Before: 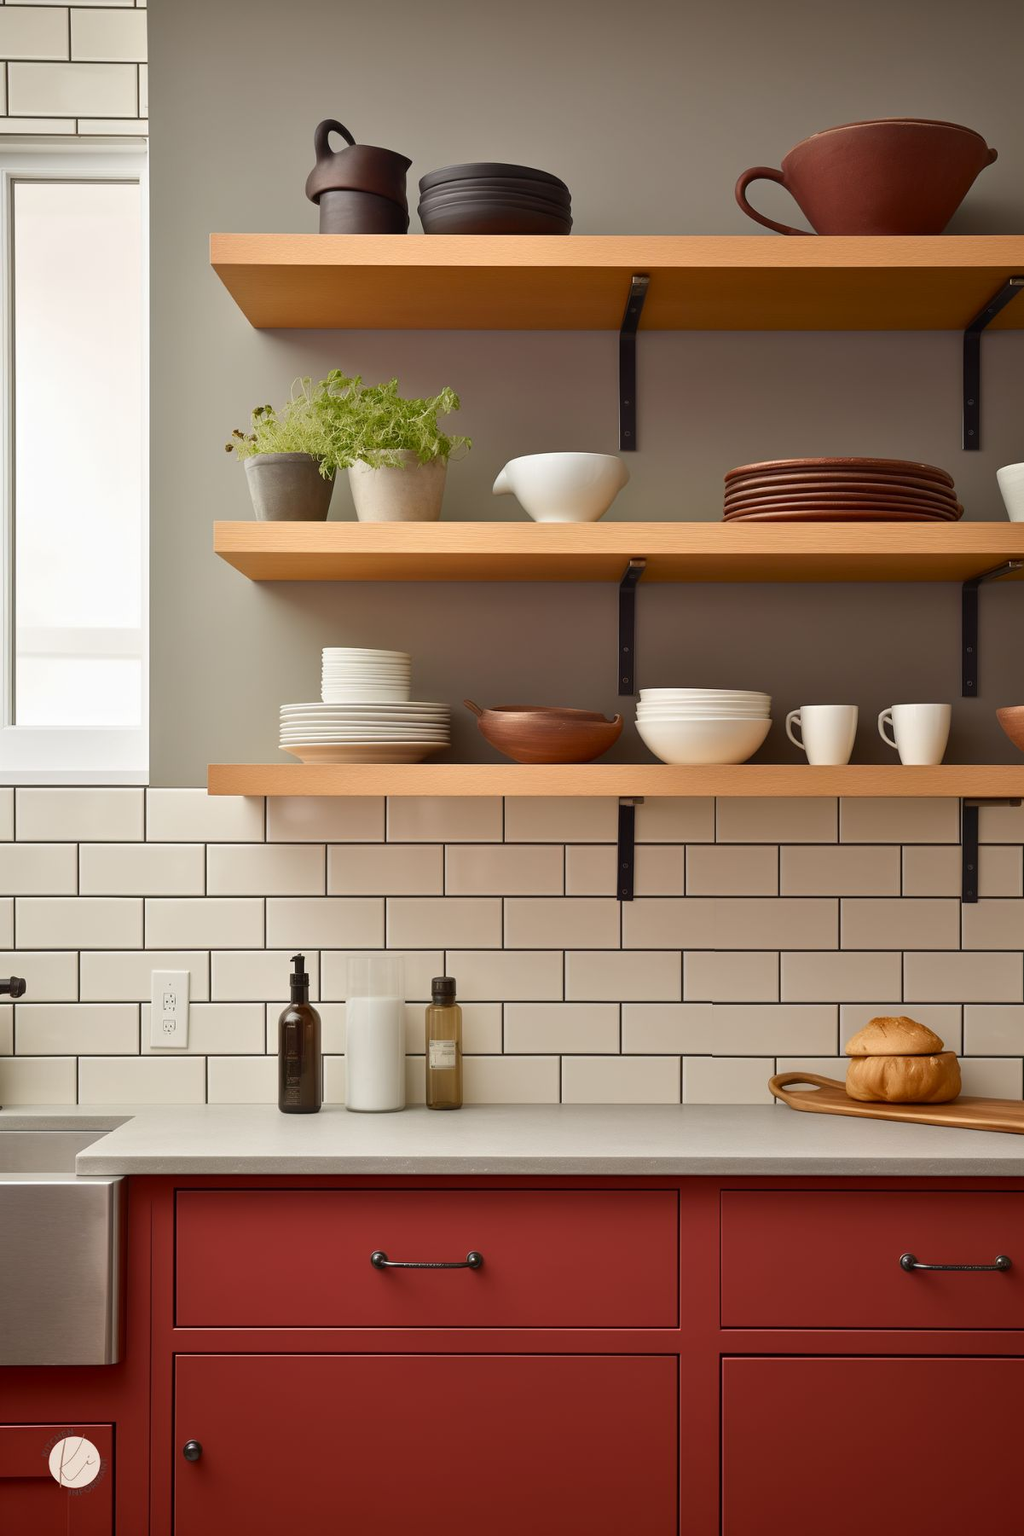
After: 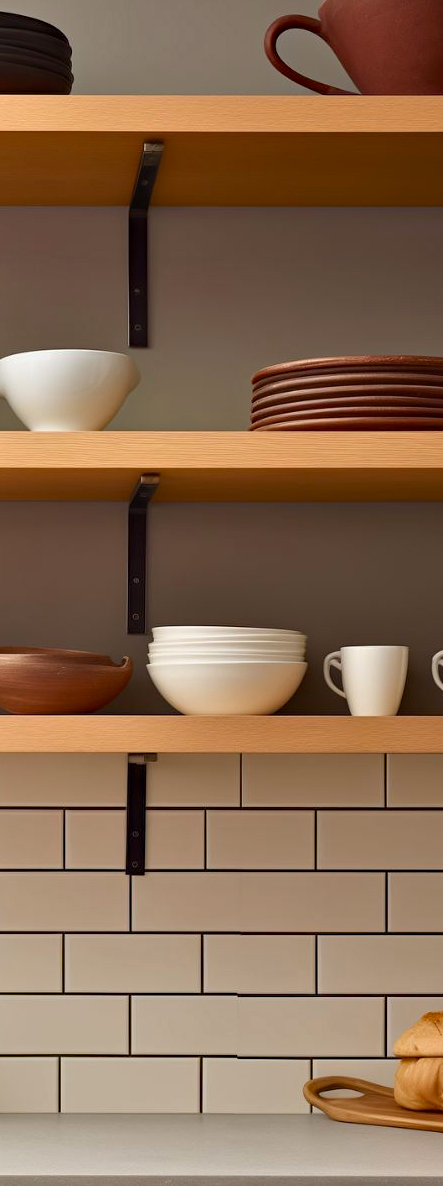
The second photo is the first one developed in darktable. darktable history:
haze removal: adaptive false
crop and rotate: left 49.847%, top 10.084%, right 13.207%, bottom 24.063%
